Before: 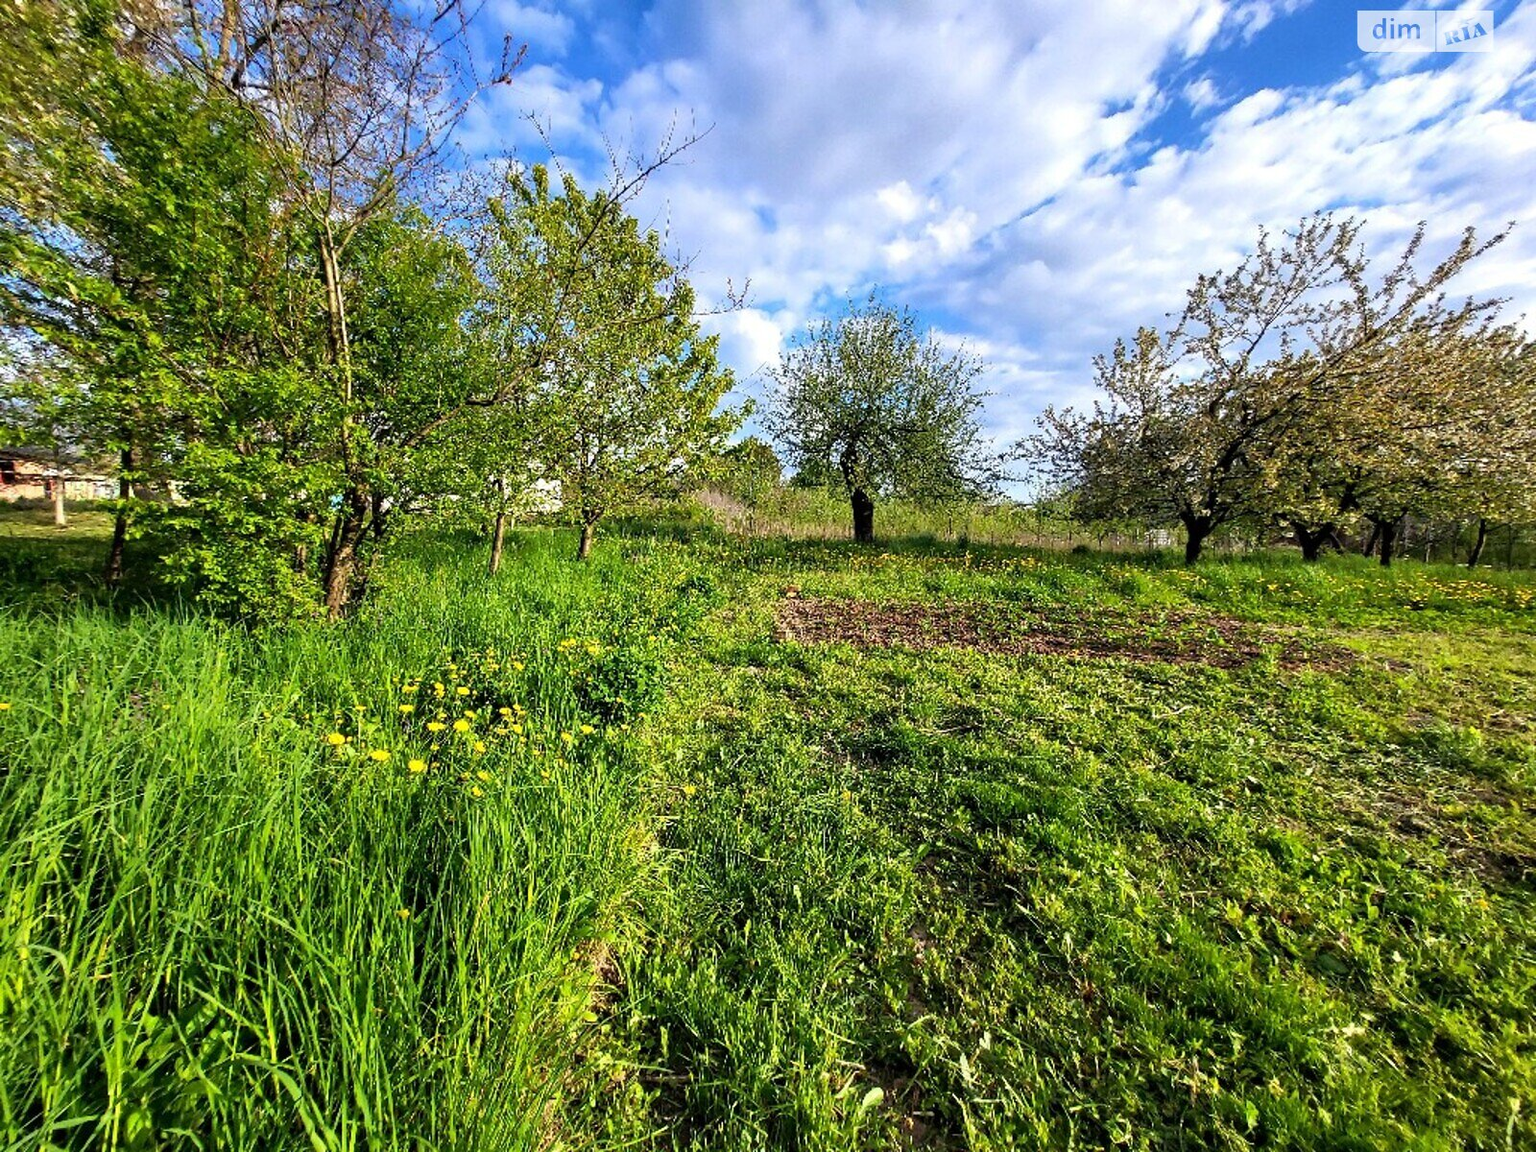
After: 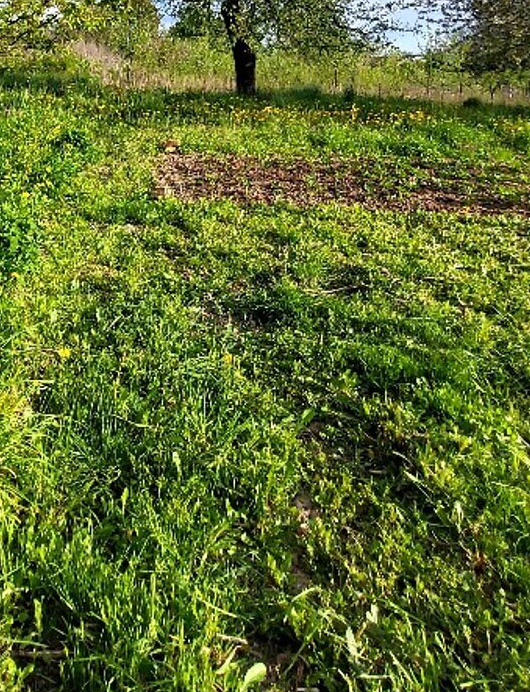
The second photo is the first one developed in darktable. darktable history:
crop: left 40.878%, top 39.176%, right 25.993%, bottom 3.081%
tone equalizer: on, module defaults
